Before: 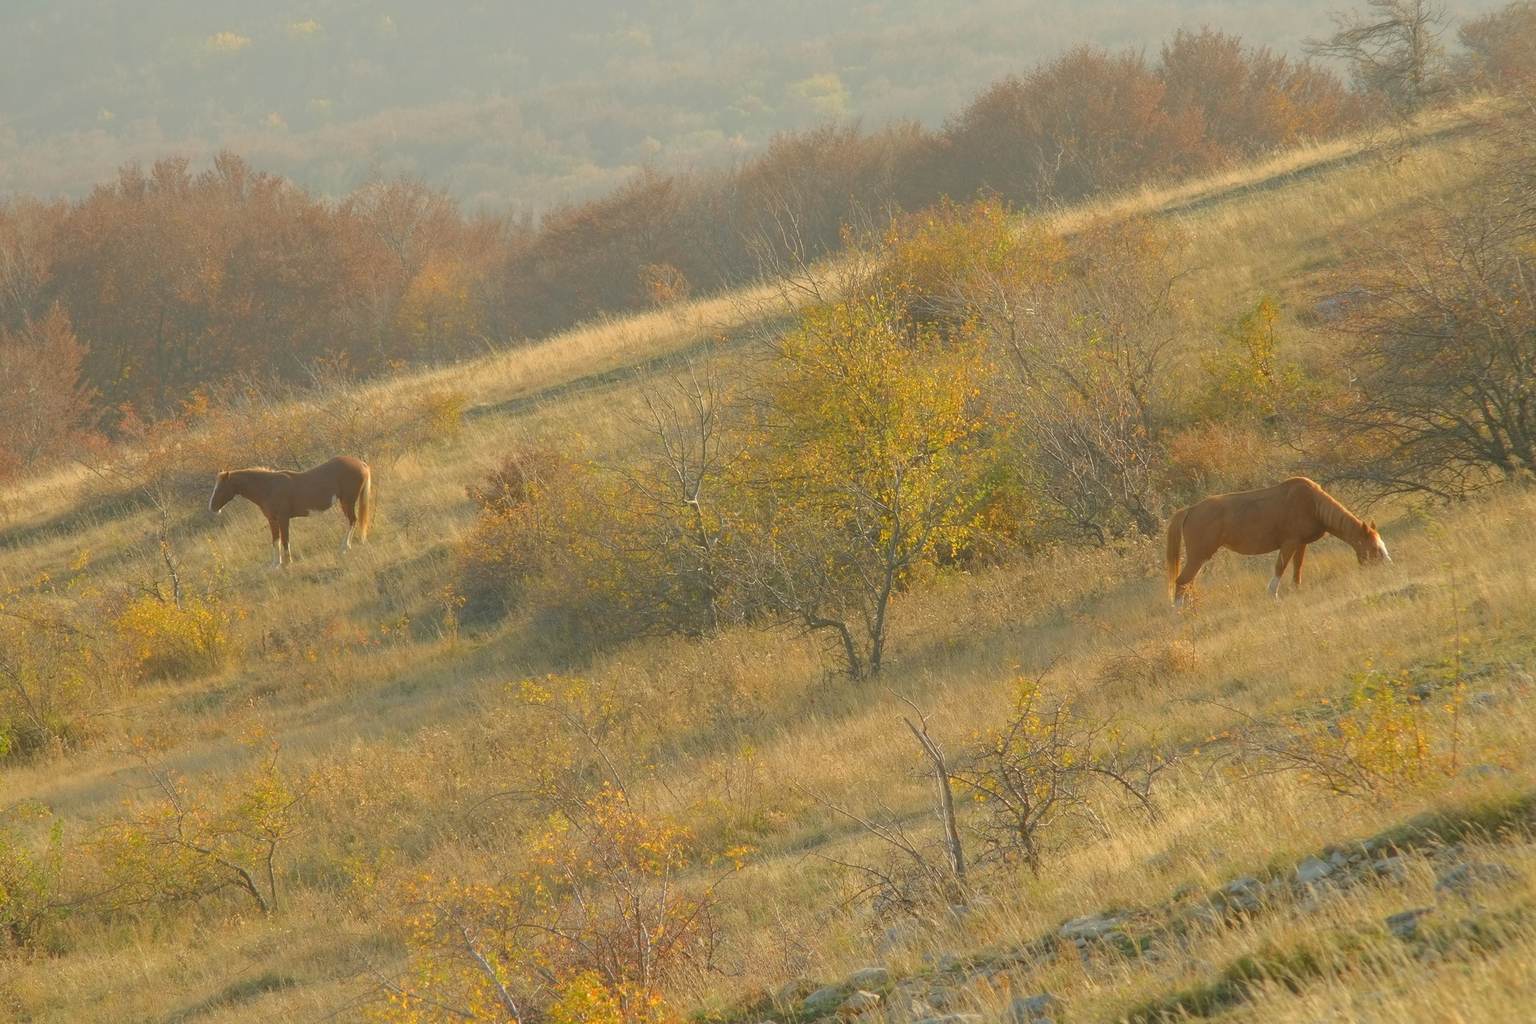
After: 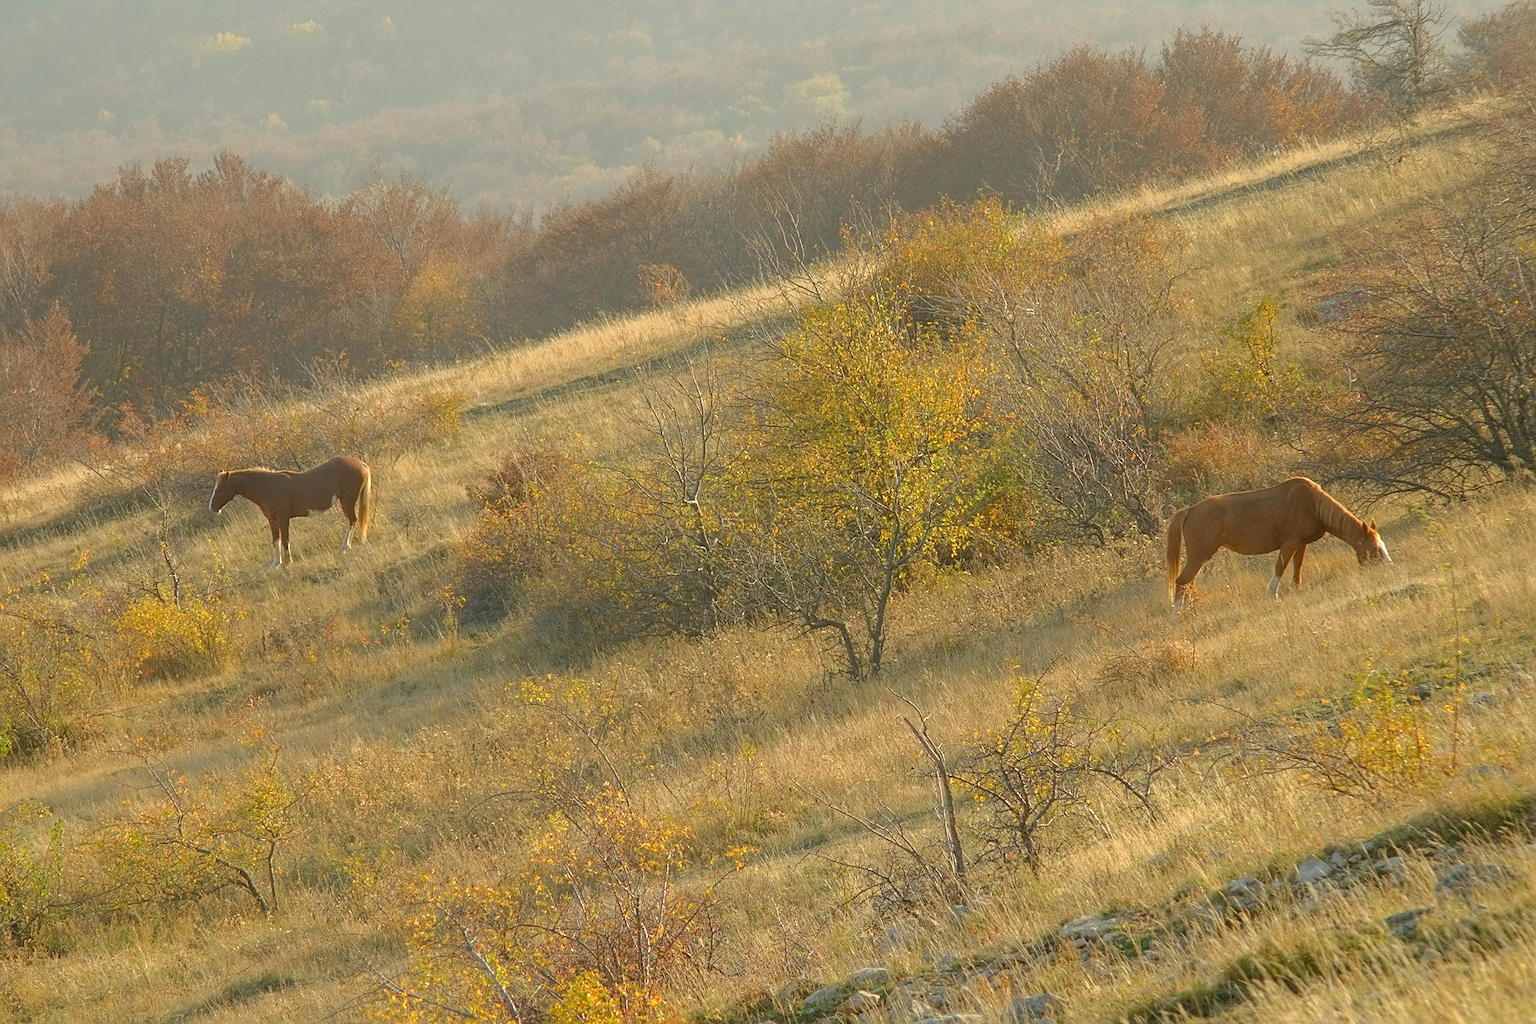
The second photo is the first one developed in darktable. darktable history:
color zones: curves: ch1 [(0, 0.513) (0.143, 0.524) (0.286, 0.511) (0.429, 0.506) (0.571, 0.503) (0.714, 0.503) (0.857, 0.508) (1, 0.513)]
local contrast: detail 130%
sharpen: on, module defaults
